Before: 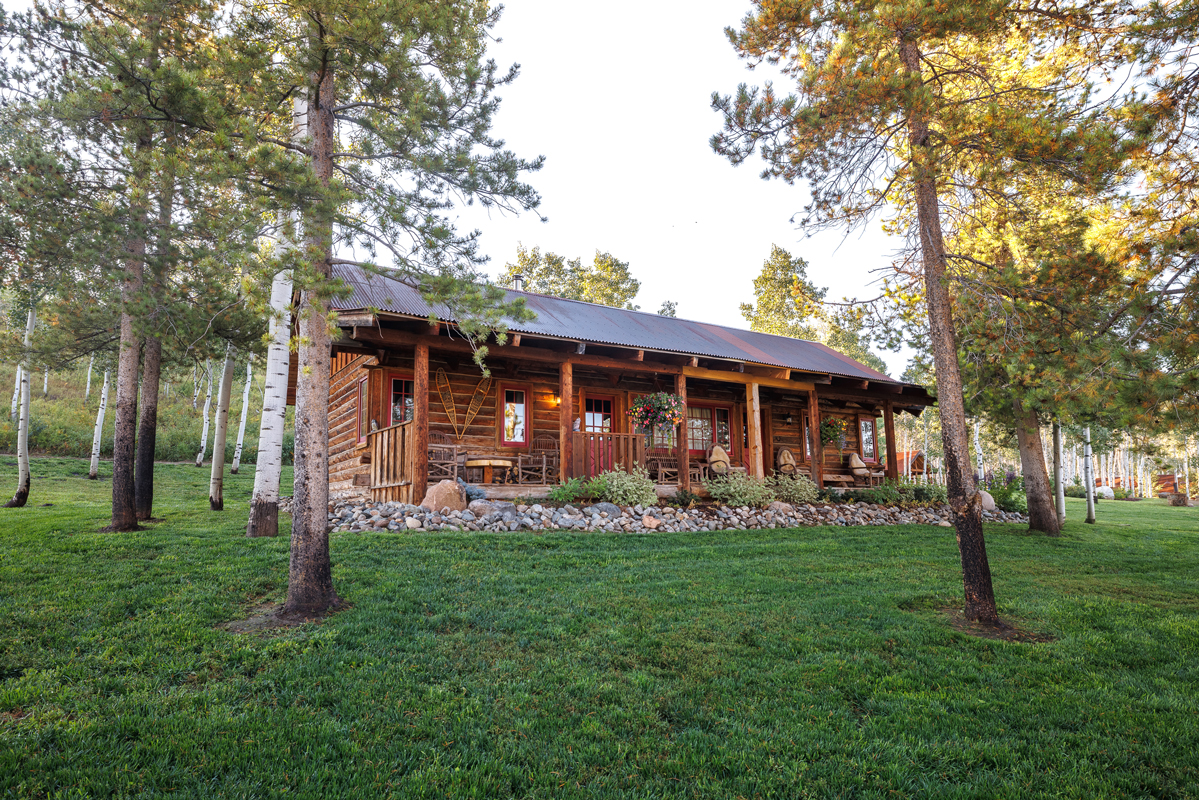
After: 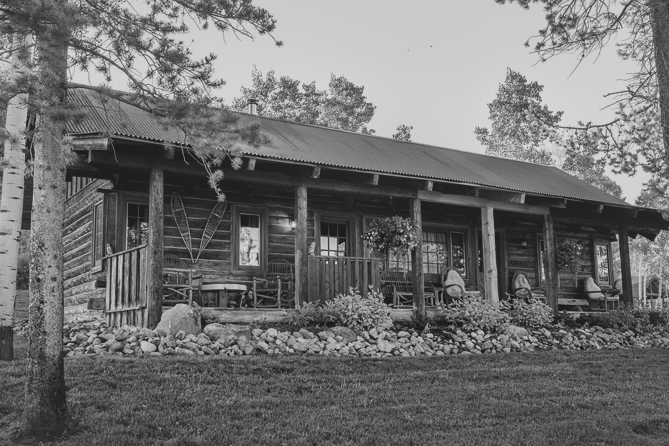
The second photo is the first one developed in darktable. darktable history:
local contrast: mode bilateral grid, contrast 20, coarseness 50, detail 171%, midtone range 0.2
crop and rotate: left 22.13%, top 22.054%, right 22.026%, bottom 22.102%
exposure: black level correction -0.036, exposure -0.497 EV, compensate highlight preservation false
monochrome: a 26.22, b 42.67, size 0.8
